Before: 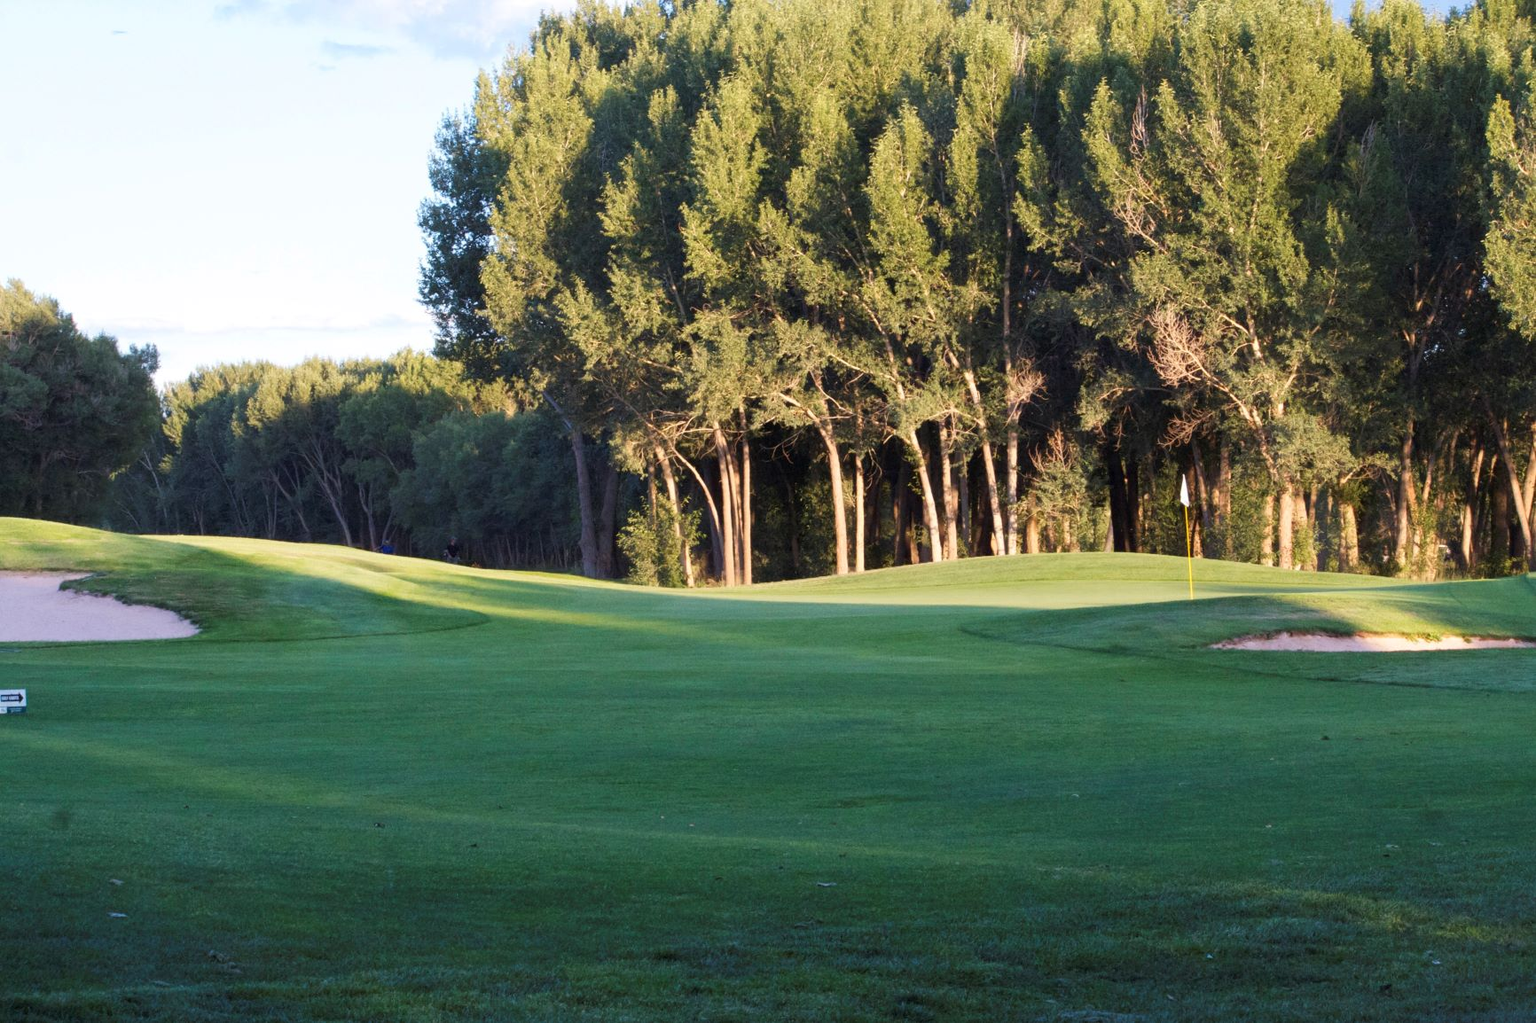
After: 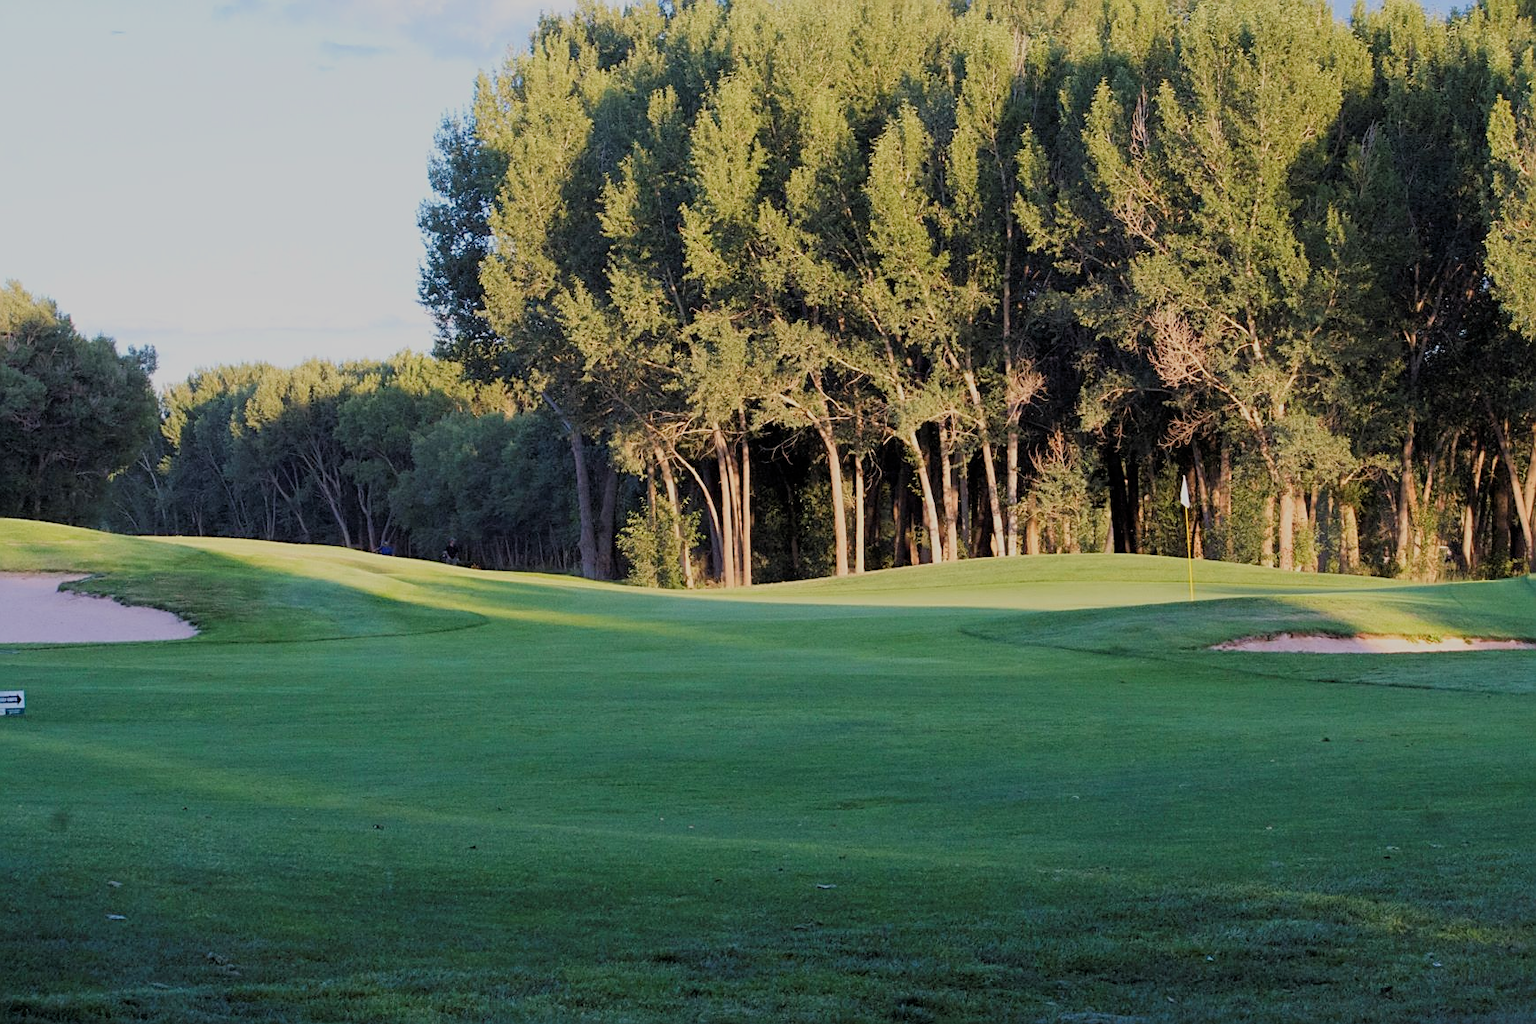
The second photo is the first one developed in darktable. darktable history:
crop and rotate: left 0.126%
sharpen: on, module defaults
filmic rgb: black relative exposure -8.79 EV, white relative exposure 4.98 EV, threshold 3 EV, target black luminance 0%, hardness 3.77, latitude 66.33%, contrast 0.822, shadows ↔ highlights balance 20%, color science v5 (2021), contrast in shadows safe, contrast in highlights safe, enable highlight reconstruction true
